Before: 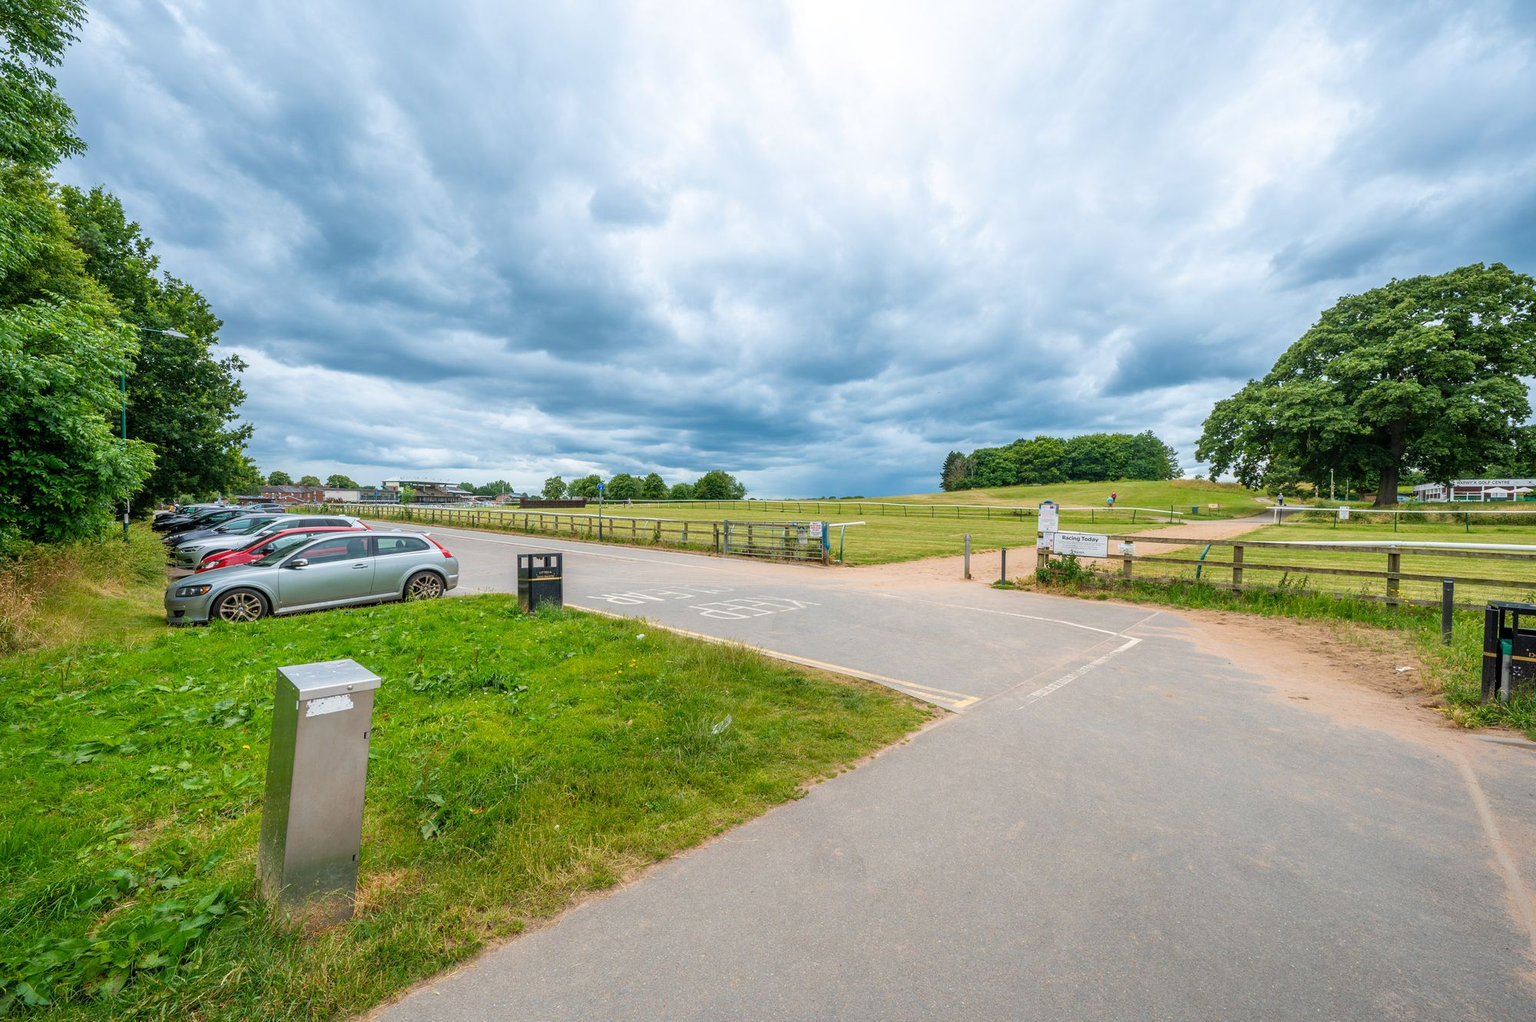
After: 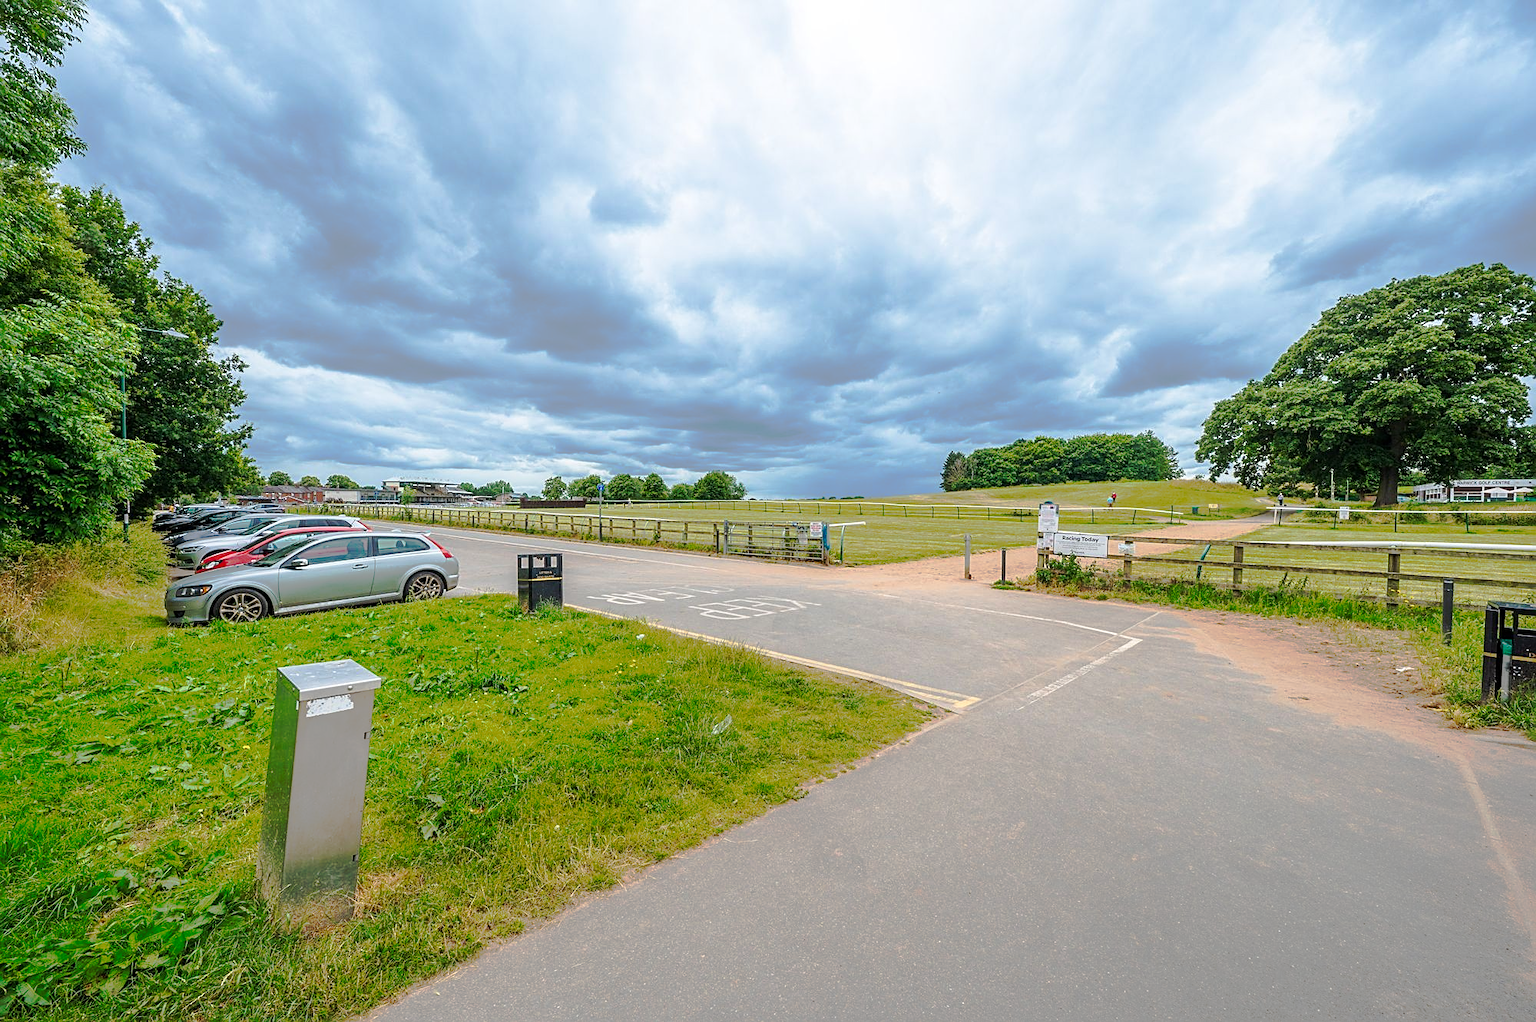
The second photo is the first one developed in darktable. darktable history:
tone curve: curves: ch0 [(0, 0) (0.003, 0.005) (0.011, 0.012) (0.025, 0.026) (0.044, 0.046) (0.069, 0.071) (0.1, 0.098) (0.136, 0.135) (0.177, 0.178) (0.224, 0.217) (0.277, 0.274) (0.335, 0.335) (0.399, 0.442) (0.468, 0.543) (0.543, 0.6) (0.623, 0.628) (0.709, 0.679) (0.801, 0.782) (0.898, 0.904) (1, 1)], preserve colors none
sharpen: on, module defaults
